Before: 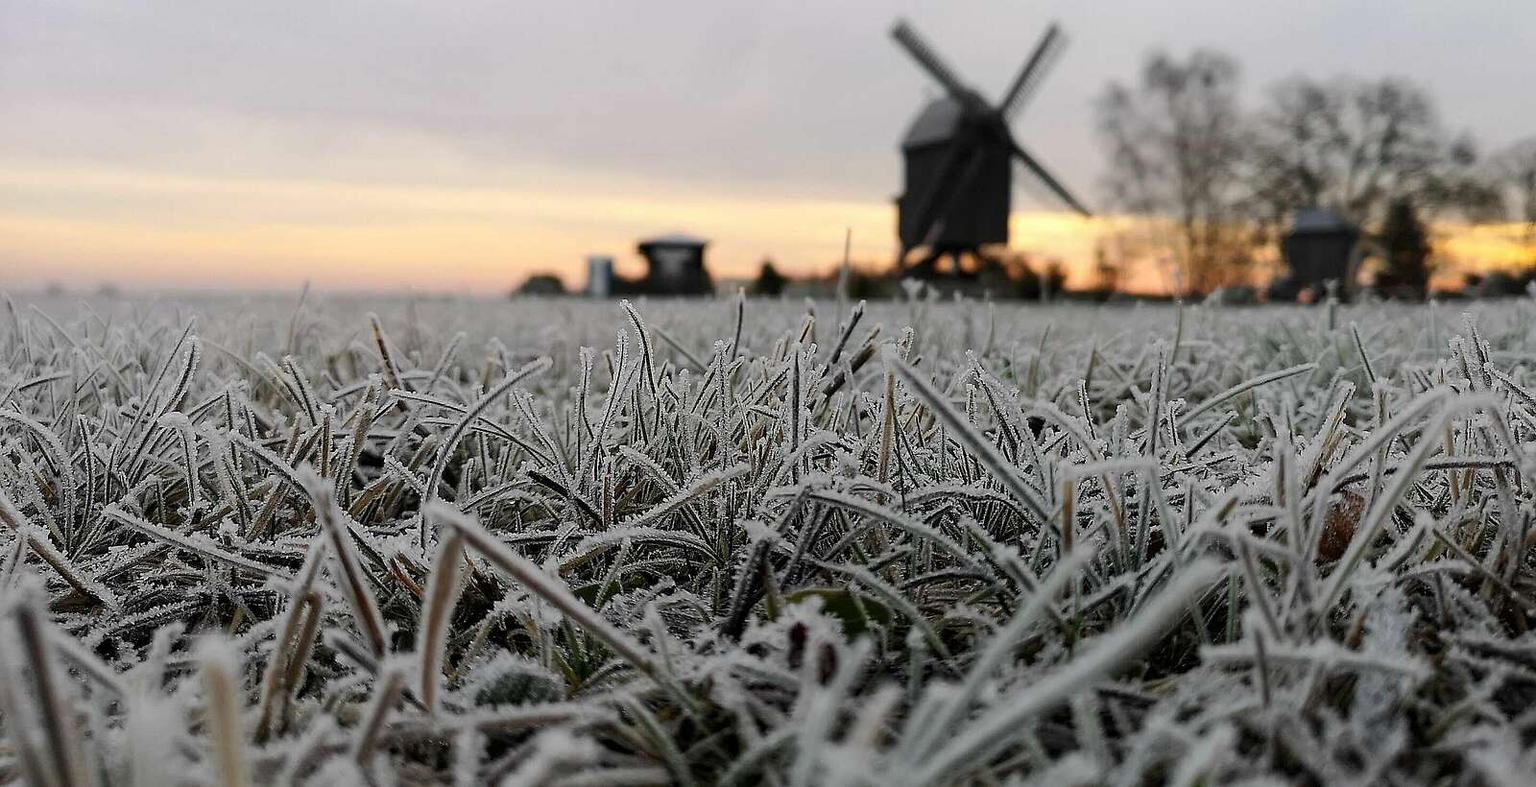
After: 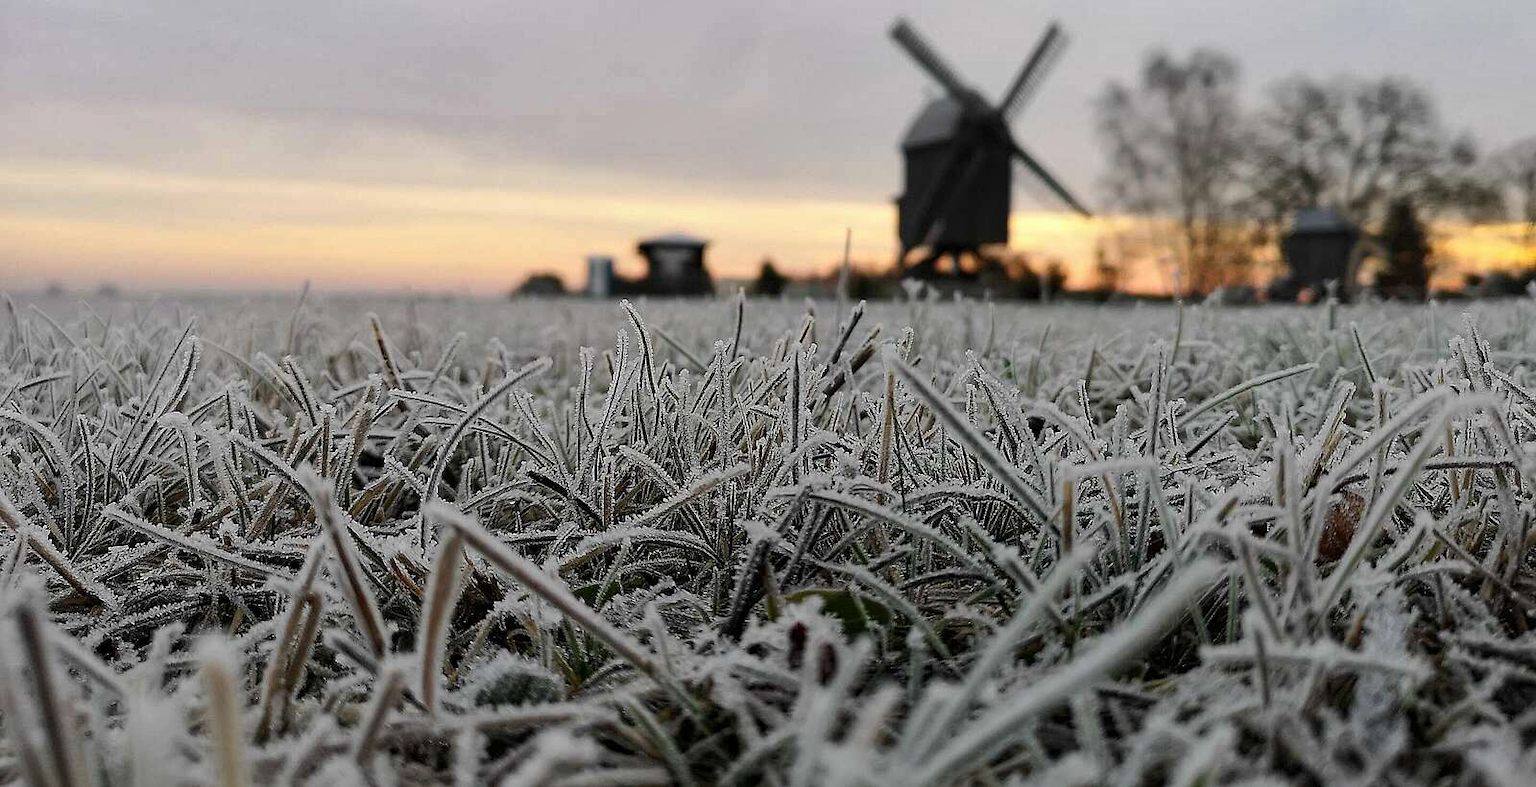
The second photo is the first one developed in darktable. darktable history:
shadows and highlights: shadows 24.99, highlights -47.97, soften with gaussian
